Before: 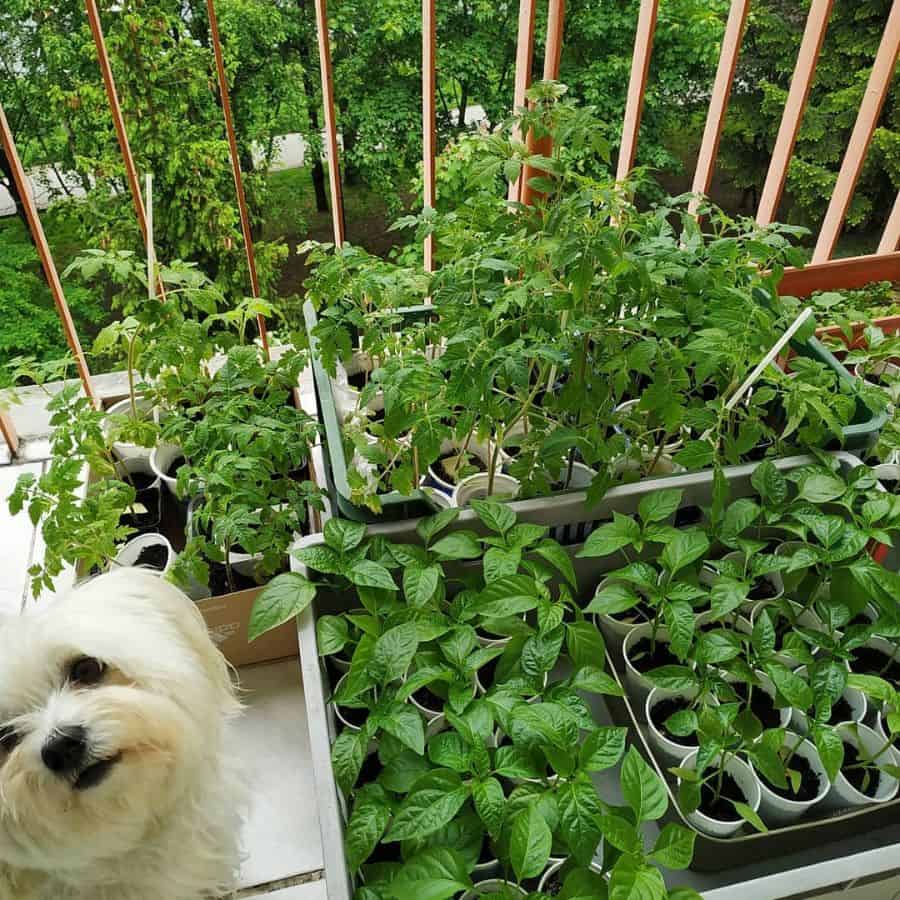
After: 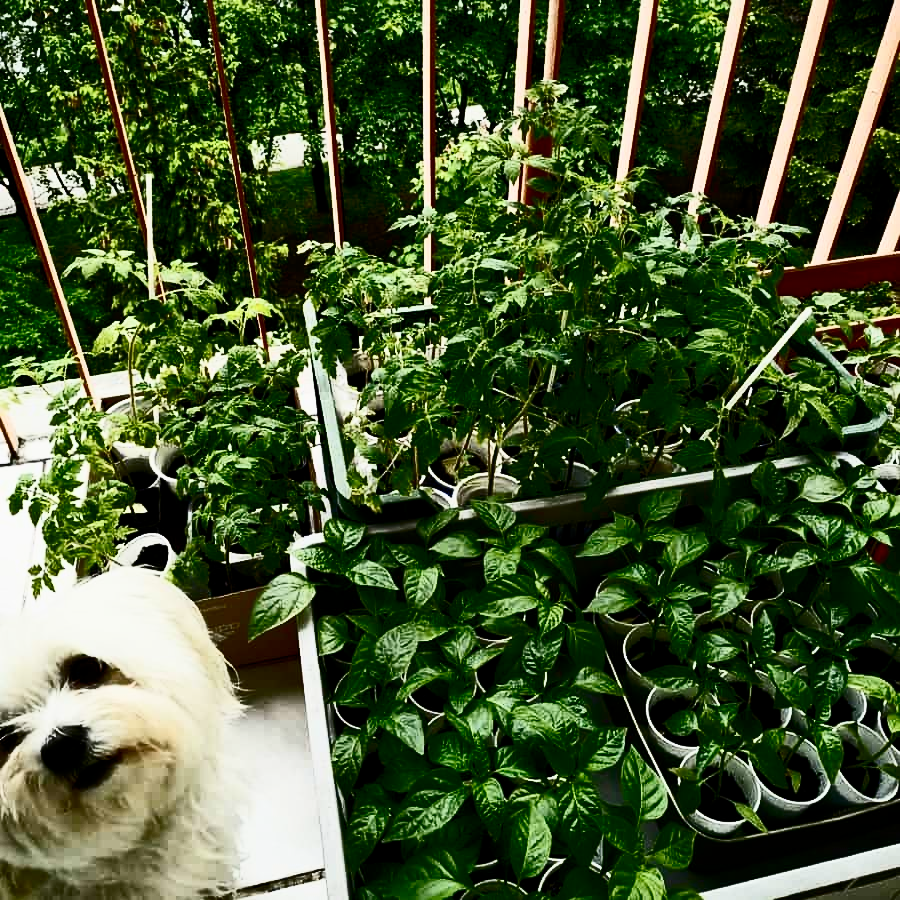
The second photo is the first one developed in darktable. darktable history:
contrast brightness saturation: contrast 0.93, brightness 0.2
filmic rgb: middle gray luminance 29%, black relative exposure -10.3 EV, white relative exposure 5.5 EV, threshold 6 EV, target black luminance 0%, hardness 3.95, latitude 2.04%, contrast 1.132, highlights saturation mix 5%, shadows ↔ highlights balance 15.11%, add noise in highlights 0, preserve chrominance no, color science v3 (2019), use custom middle-gray values true, iterations of high-quality reconstruction 0, contrast in highlights soft, enable highlight reconstruction true
